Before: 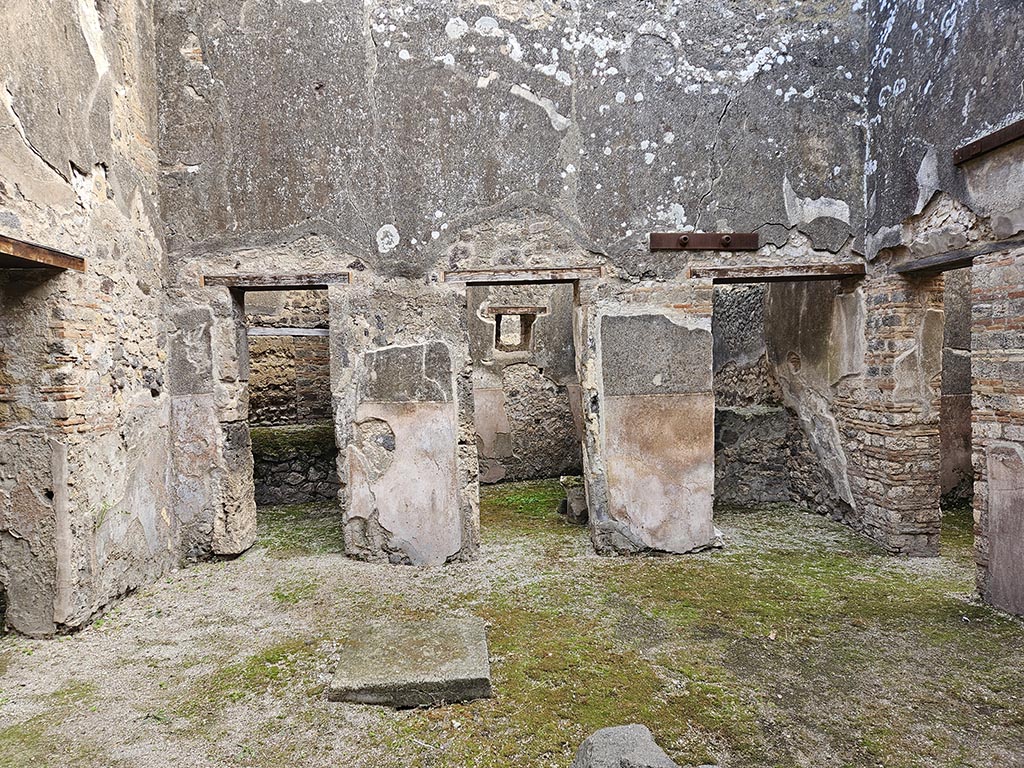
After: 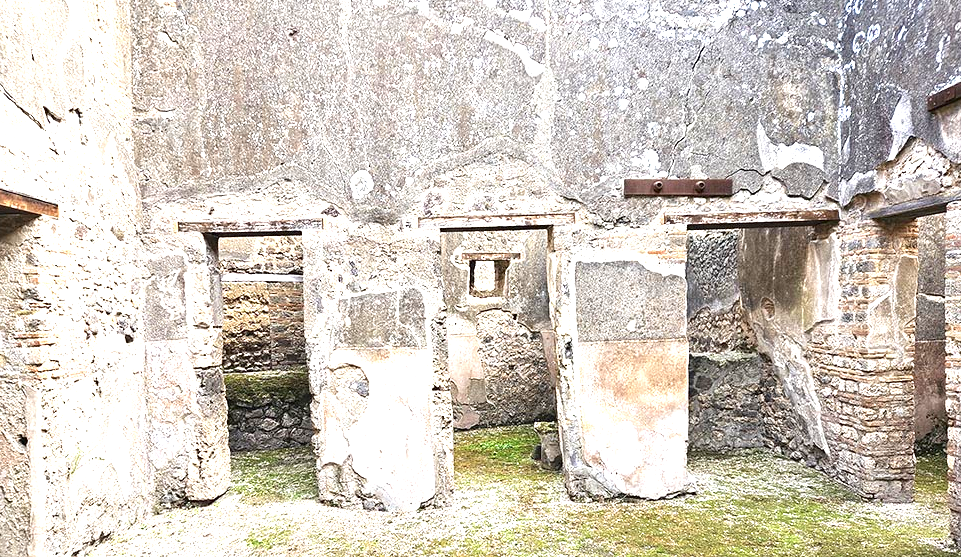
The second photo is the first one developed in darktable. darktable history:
crop: left 2.632%, top 7.147%, right 3.451%, bottom 20.3%
exposure: exposure 1.492 EV, compensate exposure bias true, compensate highlight preservation false
